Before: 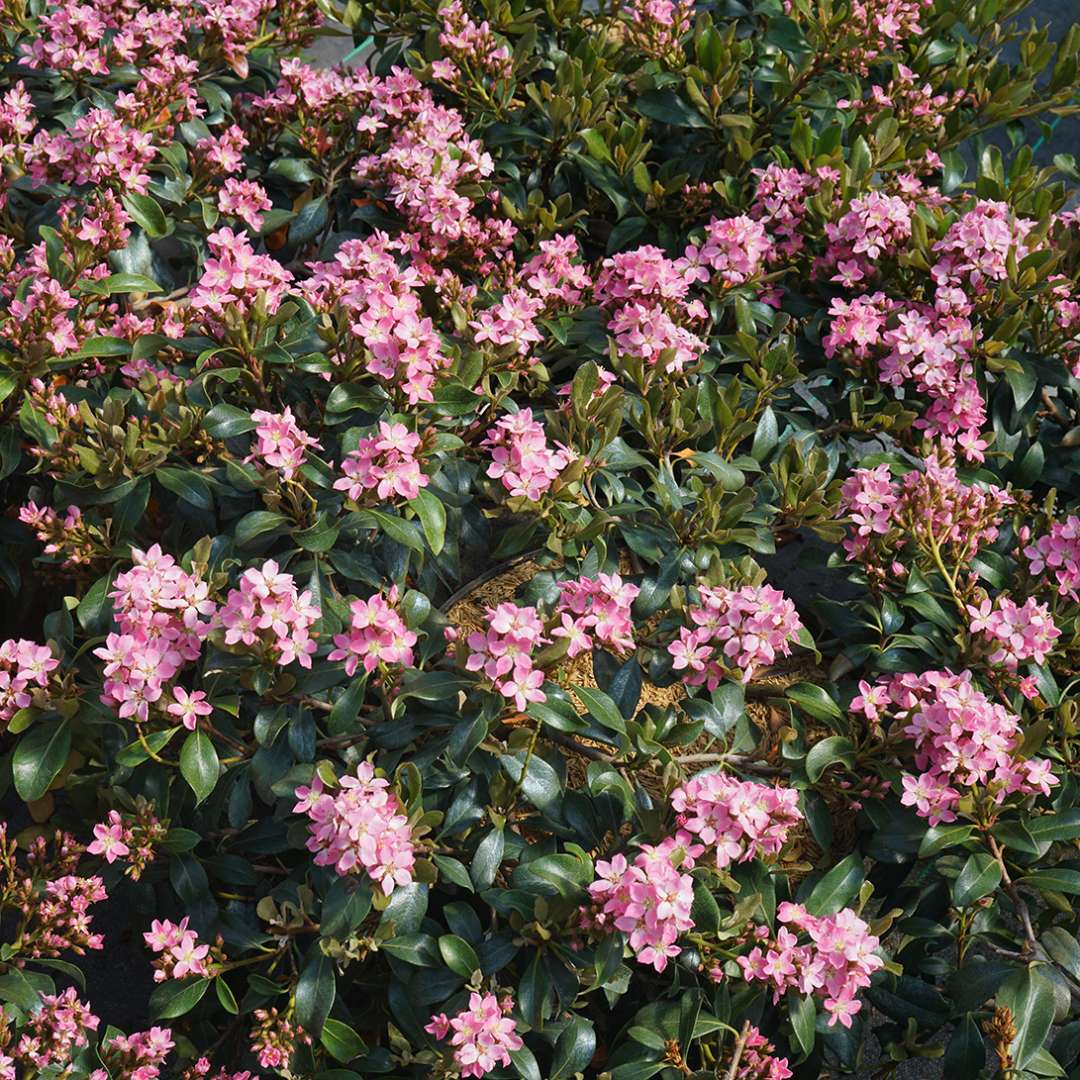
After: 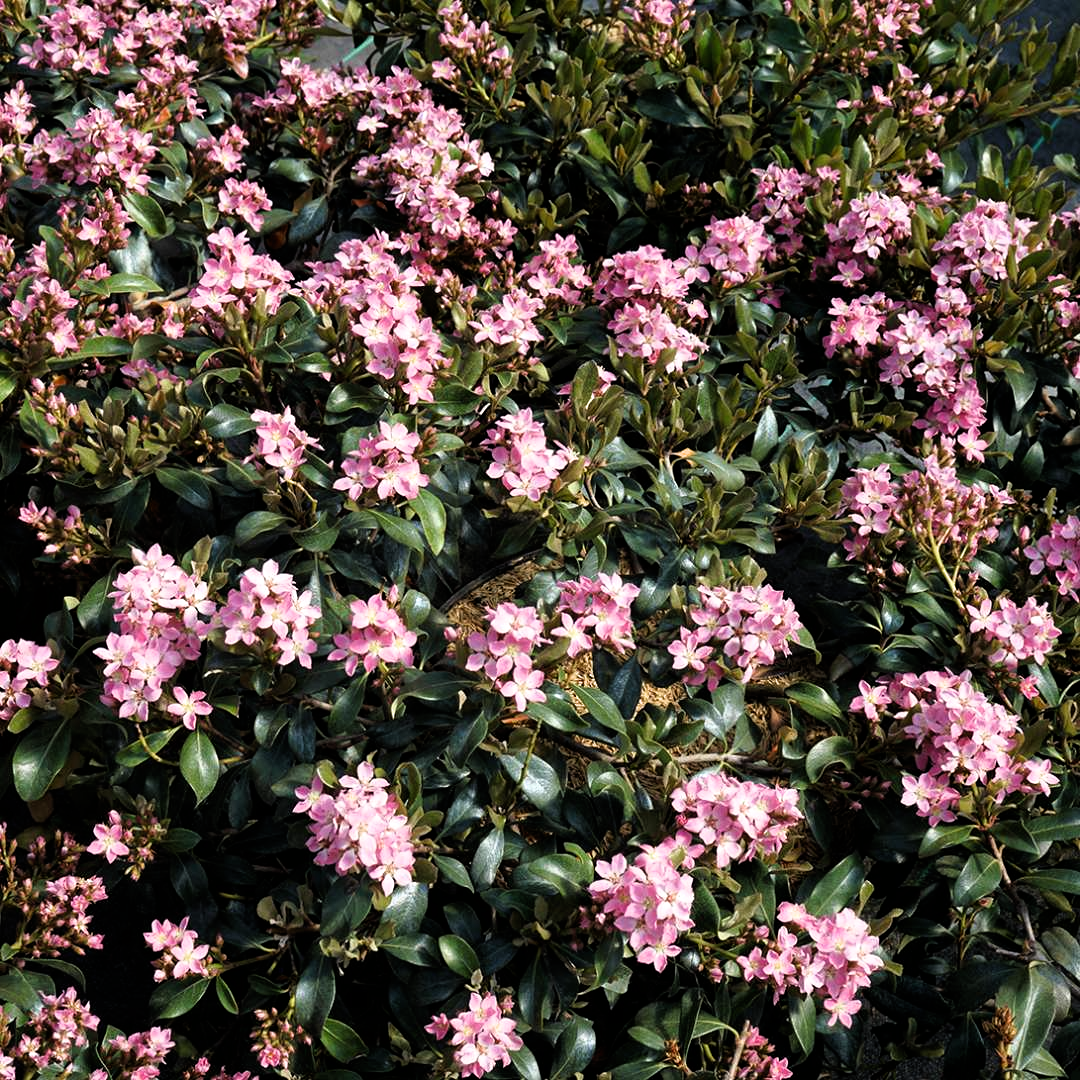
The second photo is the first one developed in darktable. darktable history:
filmic rgb: black relative exposure -8.18 EV, white relative exposure 2.2 EV, threshold 3.03 EV, target white luminance 99.9%, hardness 7.06, latitude 74.67%, contrast 1.314, highlights saturation mix -2.74%, shadows ↔ highlights balance 30.65%, enable highlight reconstruction true
